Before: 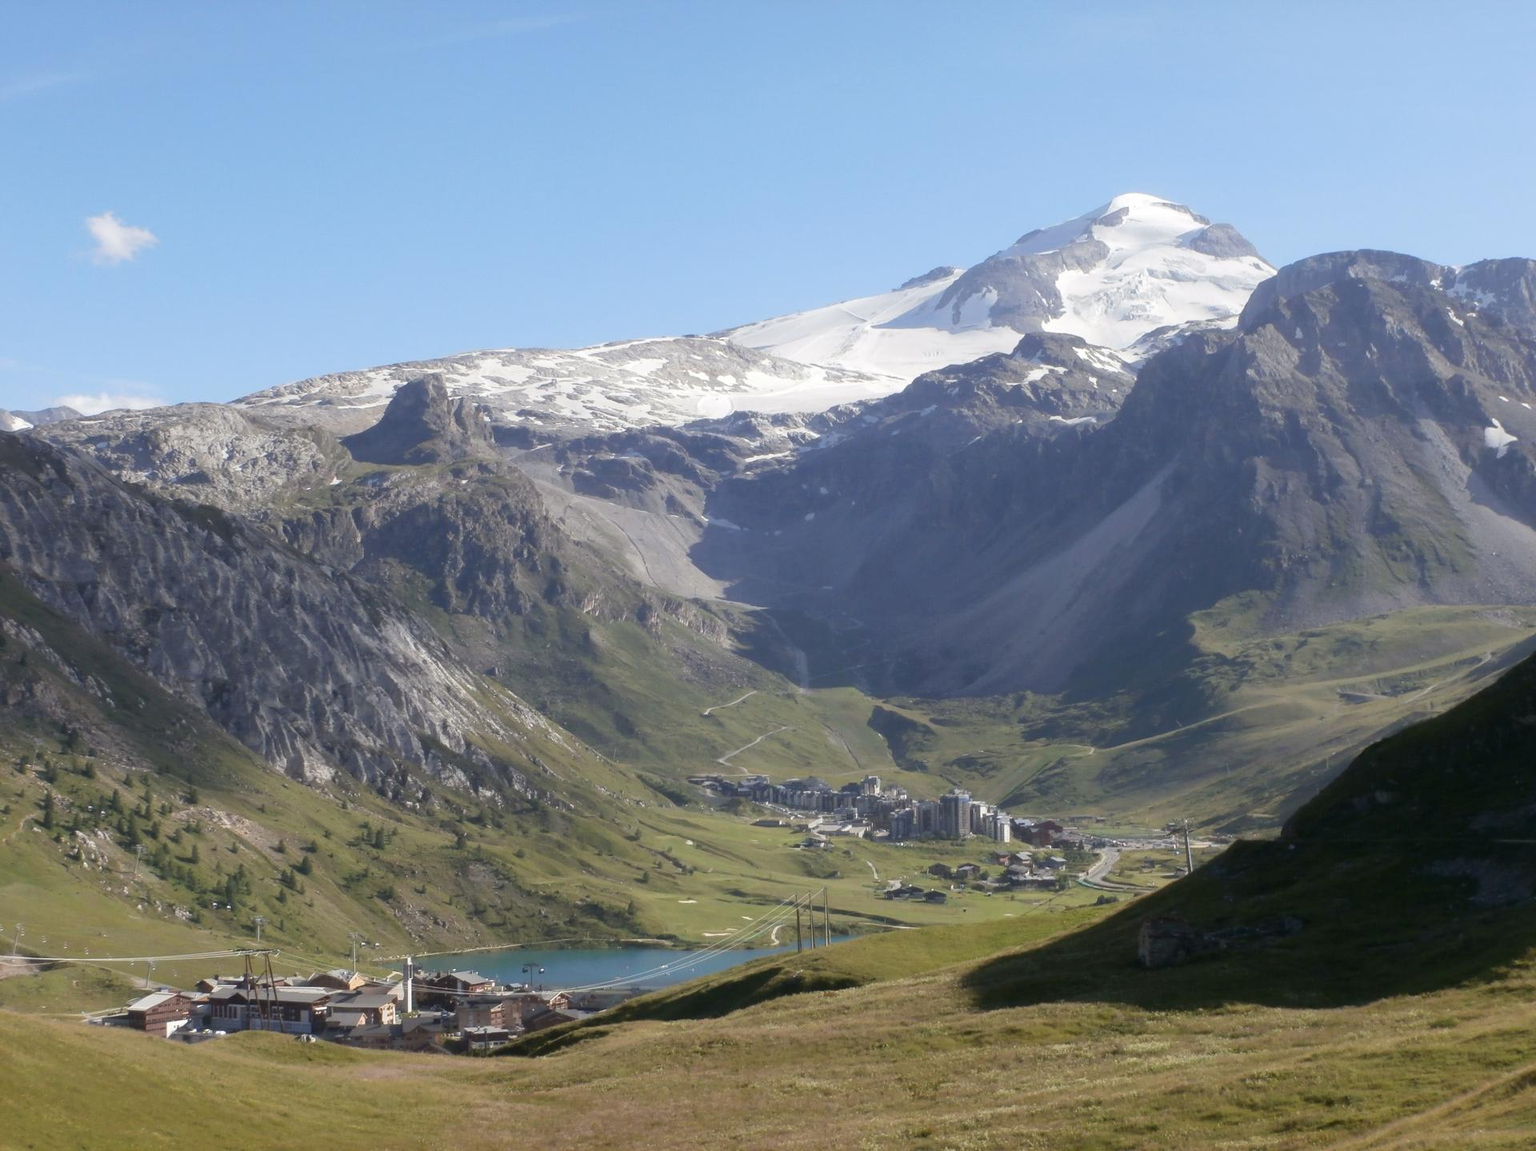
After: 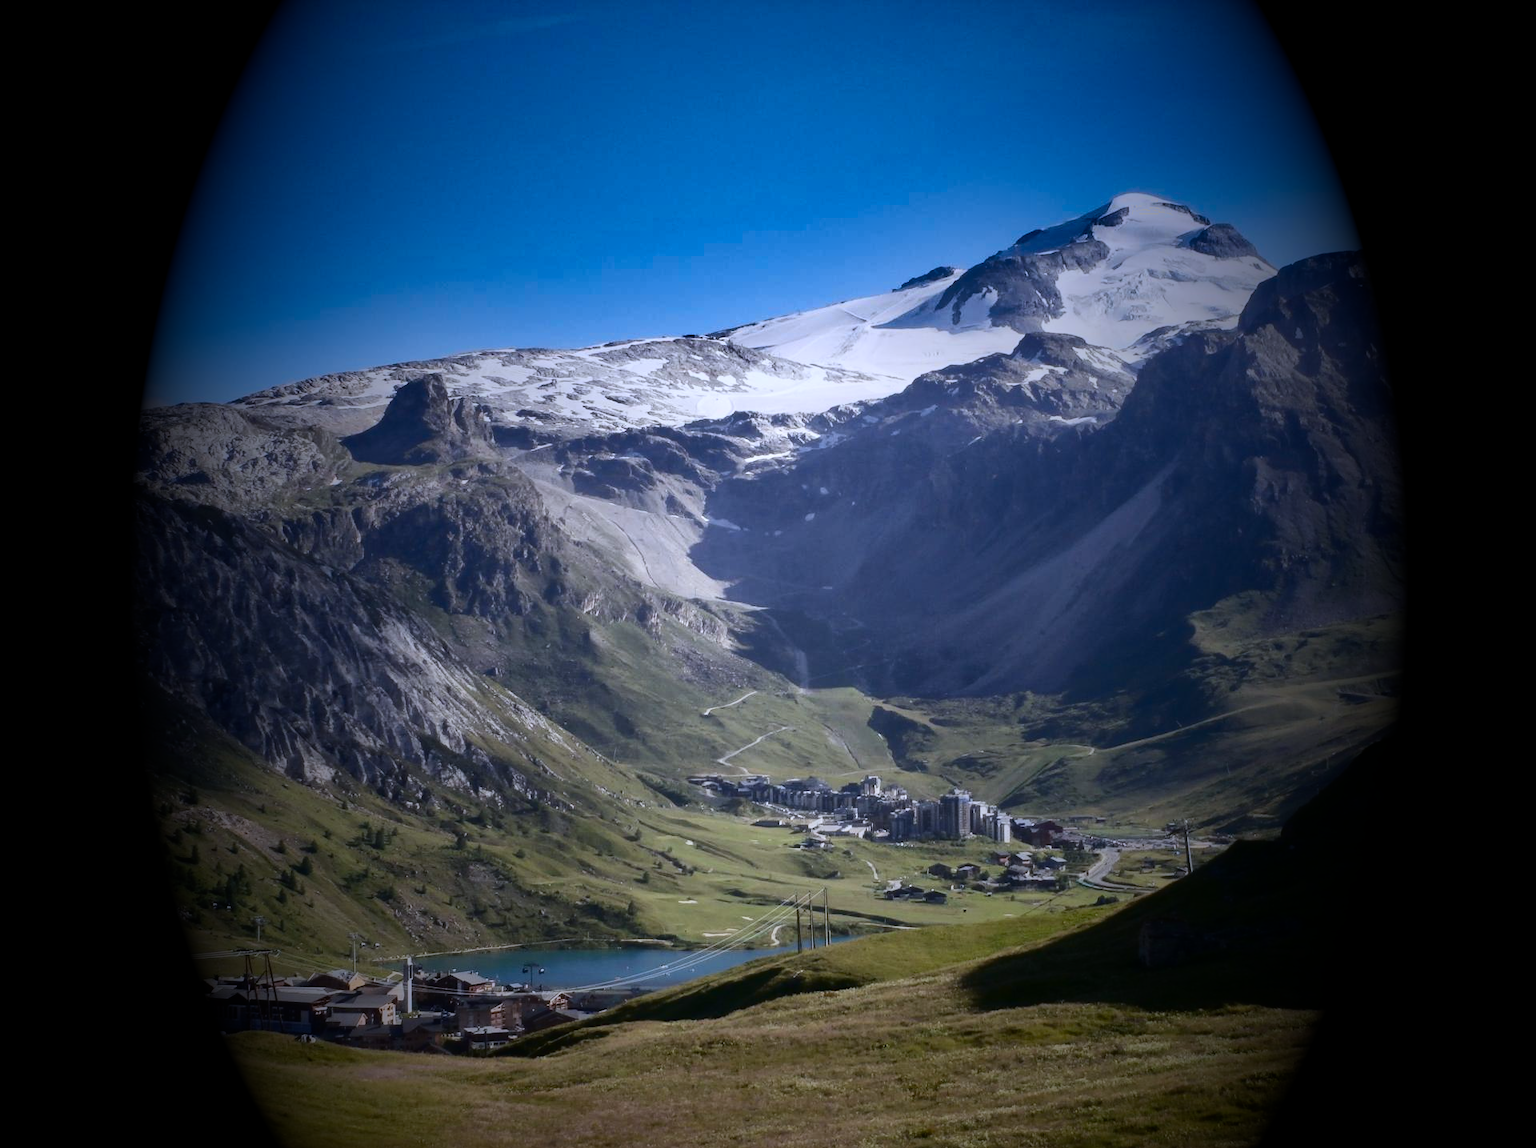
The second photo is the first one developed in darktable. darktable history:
vignetting: fall-off start 15.9%, fall-off radius 100%, brightness -1, saturation 0.5, width/height ratio 0.719
contrast brightness saturation: contrast 0.28
white balance: red 0.967, blue 1.119, emerald 0.756
crop: top 0.05%, bottom 0.098%
shadows and highlights: shadows 20.91, highlights -82.73, soften with gaussian
